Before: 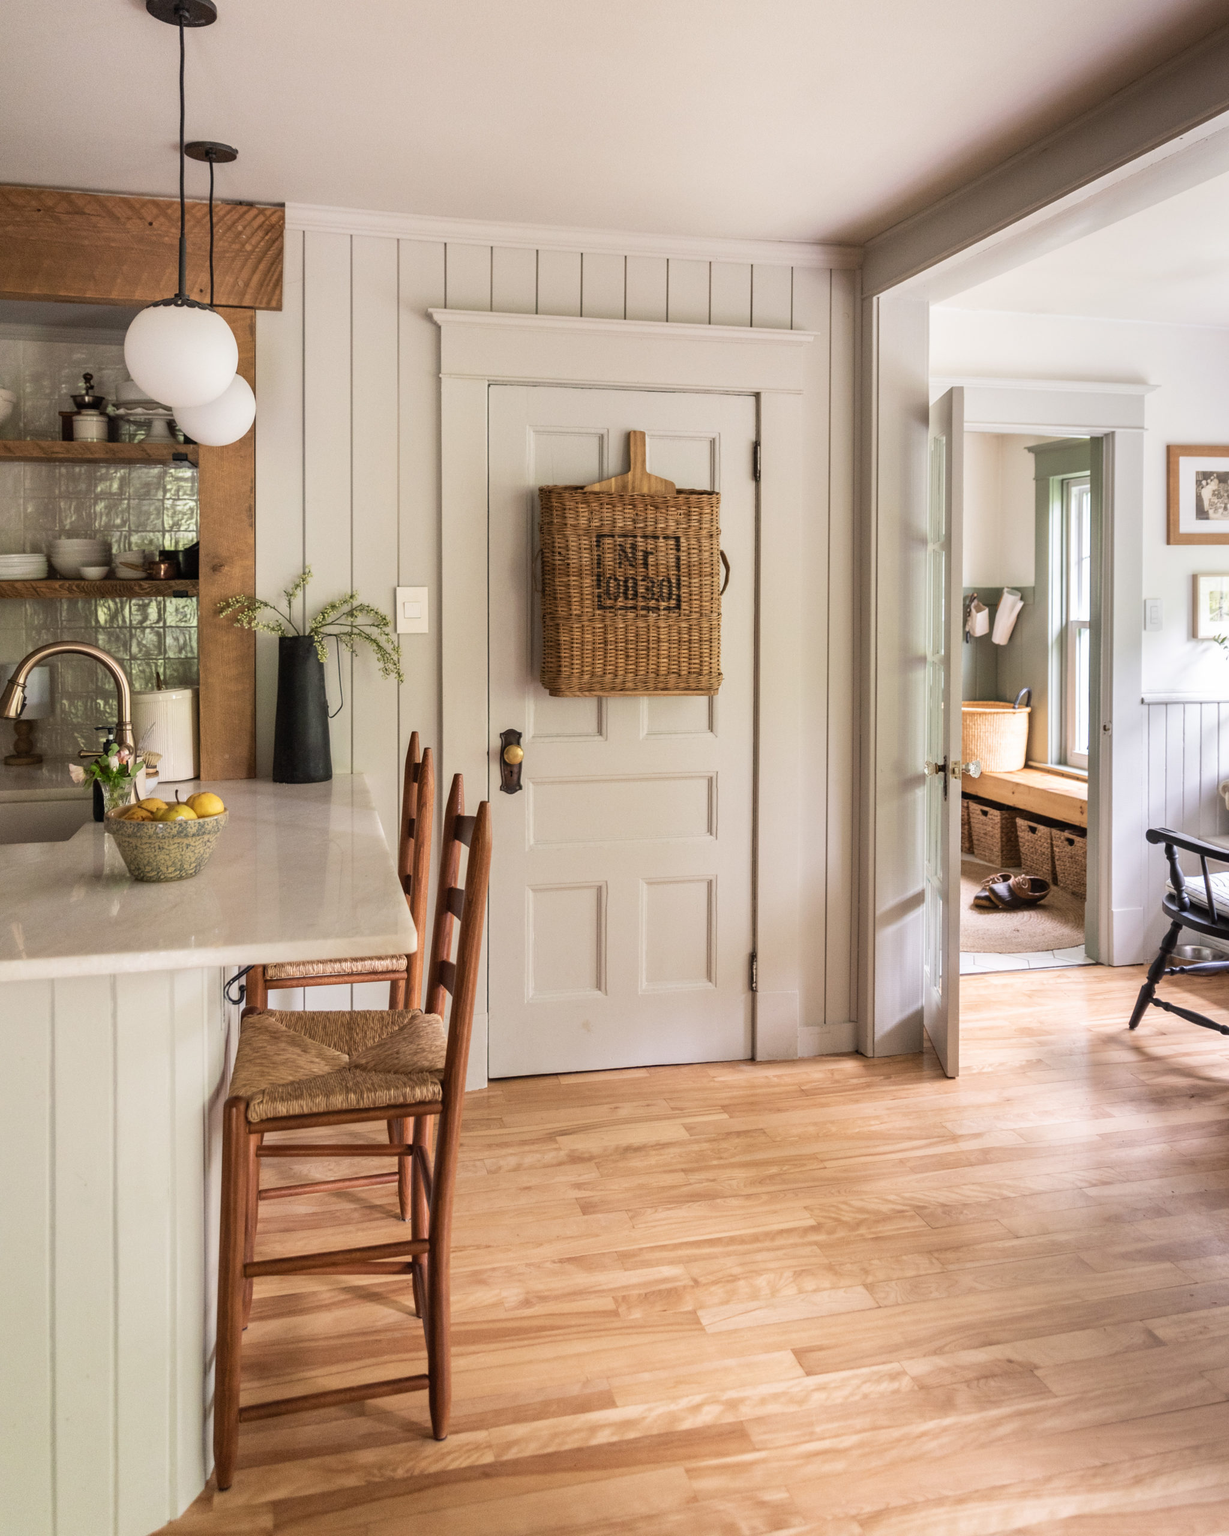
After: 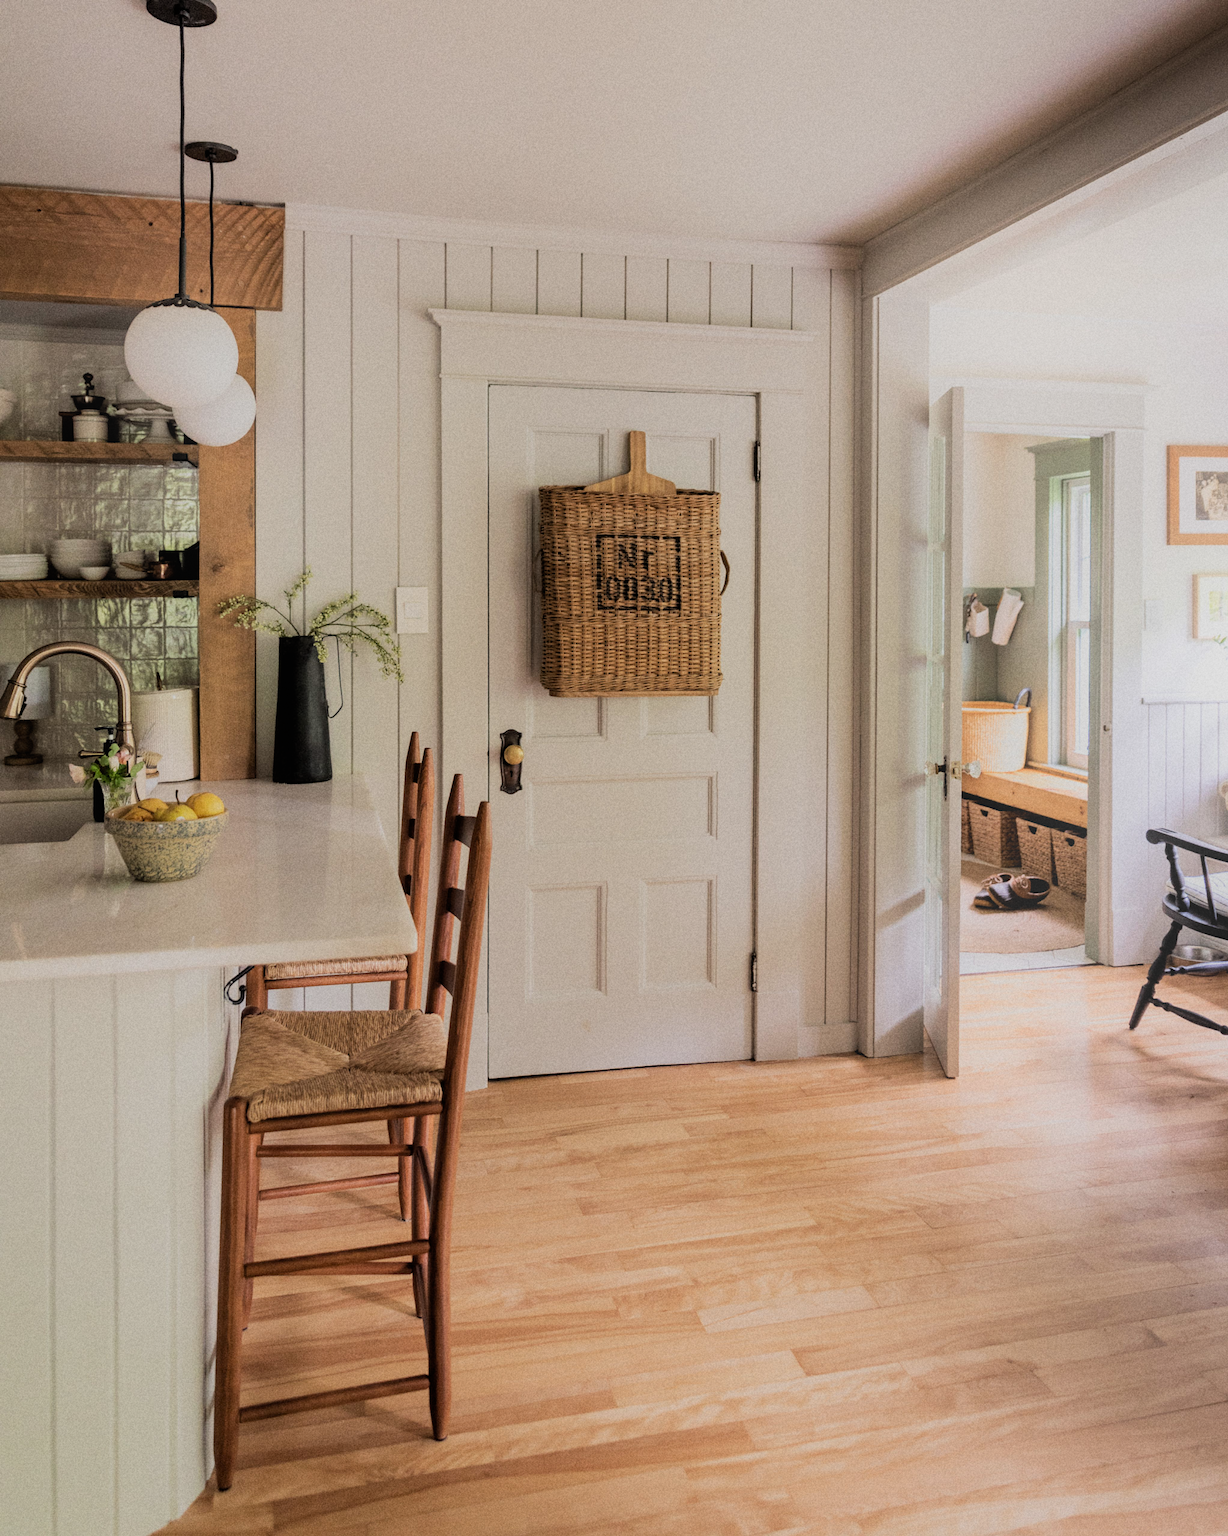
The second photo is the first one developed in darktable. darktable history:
bloom: size 38%, threshold 95%, strength 30%
filmic rgb: black relative exposure -6.15 EV, white relative exposure 6.96 EV, hardness 2.23, color science v6 (2022)
grain: on, module defaults
